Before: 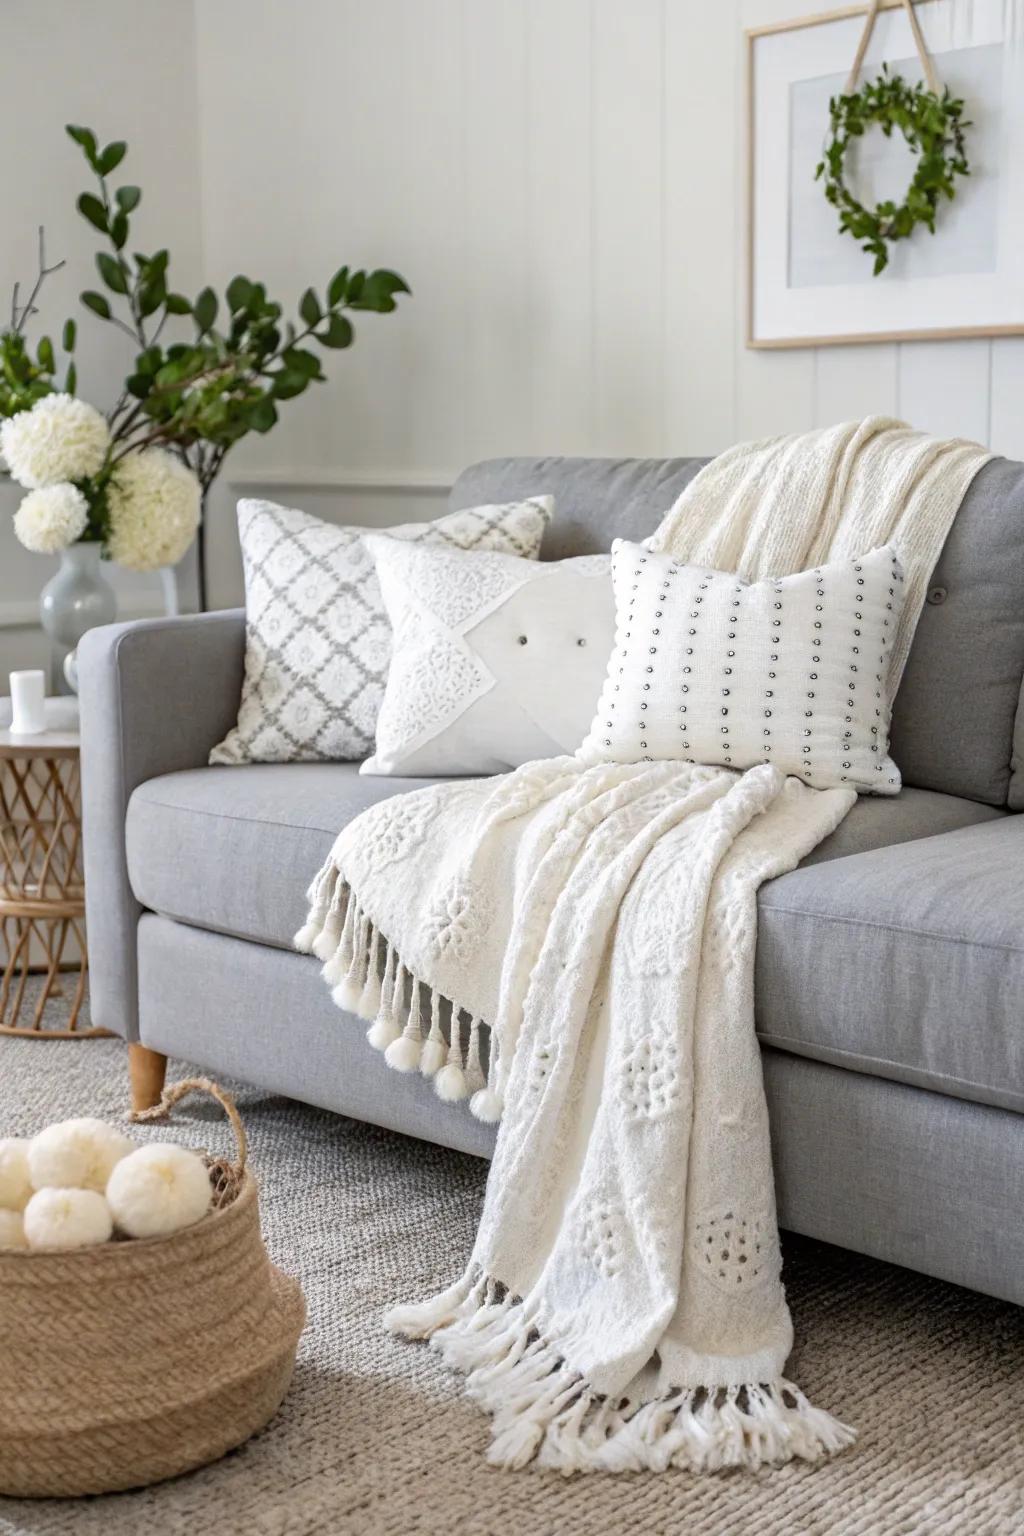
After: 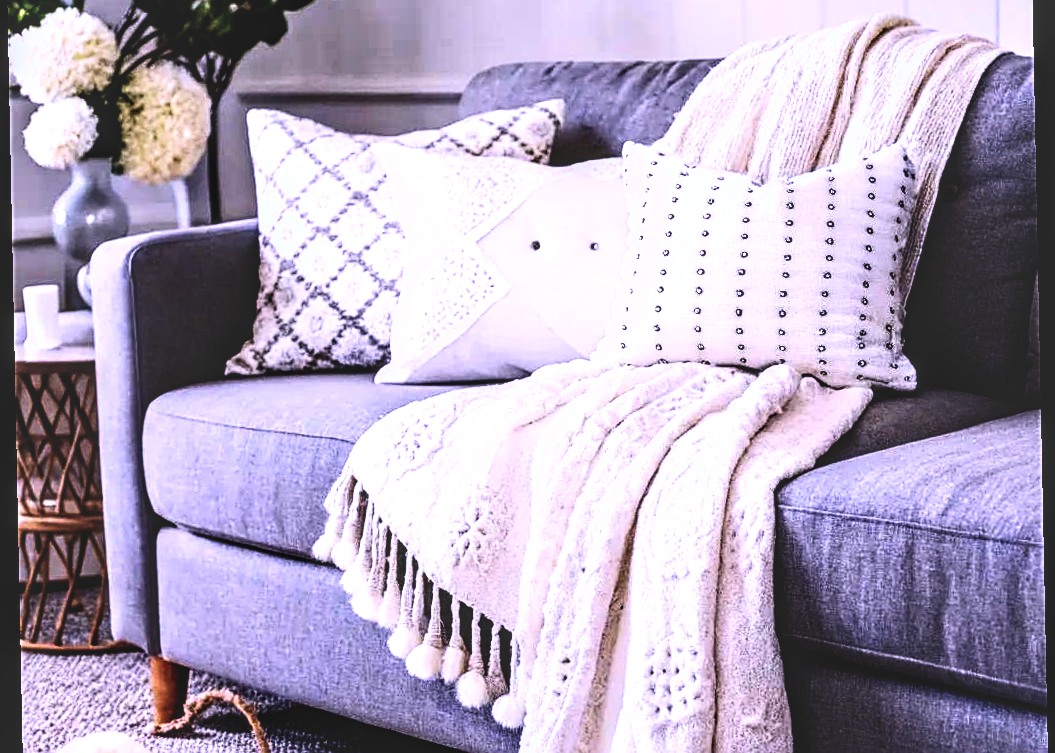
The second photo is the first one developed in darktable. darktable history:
color balance rgb: perceptual saturation grading › global saturation 10%, global vibrance 10%
base curve: curves: ch0 [(0, 0.036) (0.083, 0.04) (0.804, 1)], preserve colors none
local contrast: detail 150%
contrast brightness saturation: contrast 0.28
sharpen: on, module defaults
crop and rotate: top 26.056%, bottom 25.543%
white balance: red 1.042, blue 1.17
rotate and perspective: rotation -1.17°, automatic cropping off
